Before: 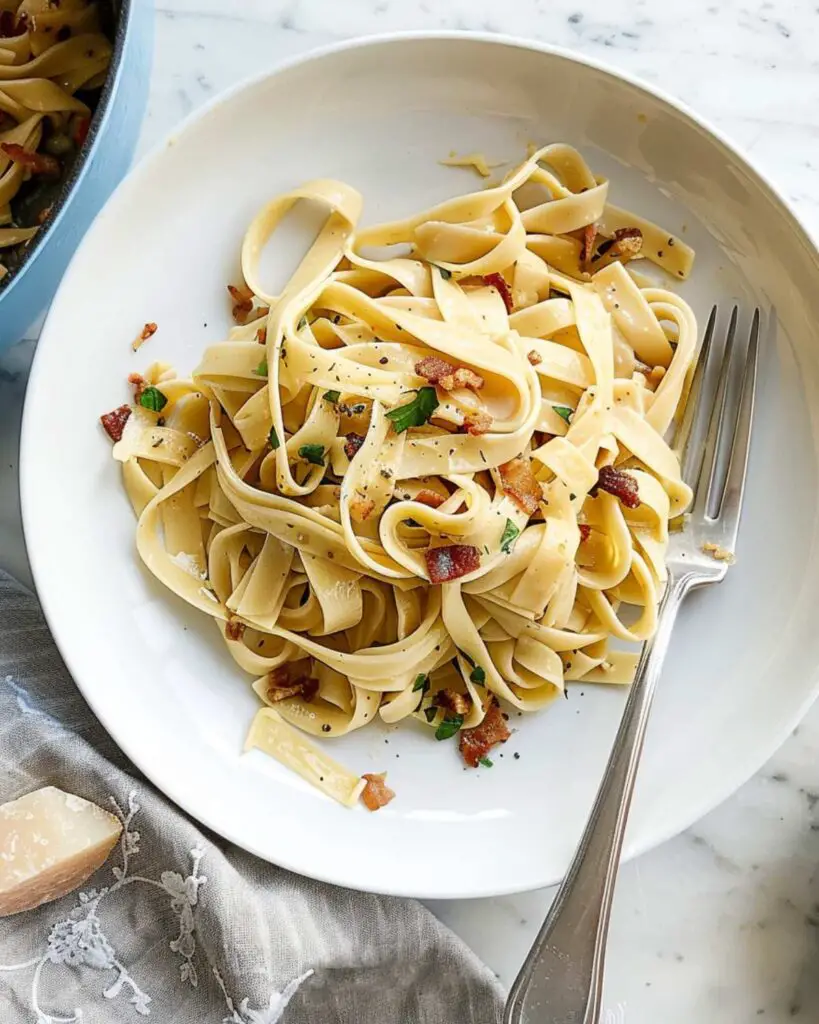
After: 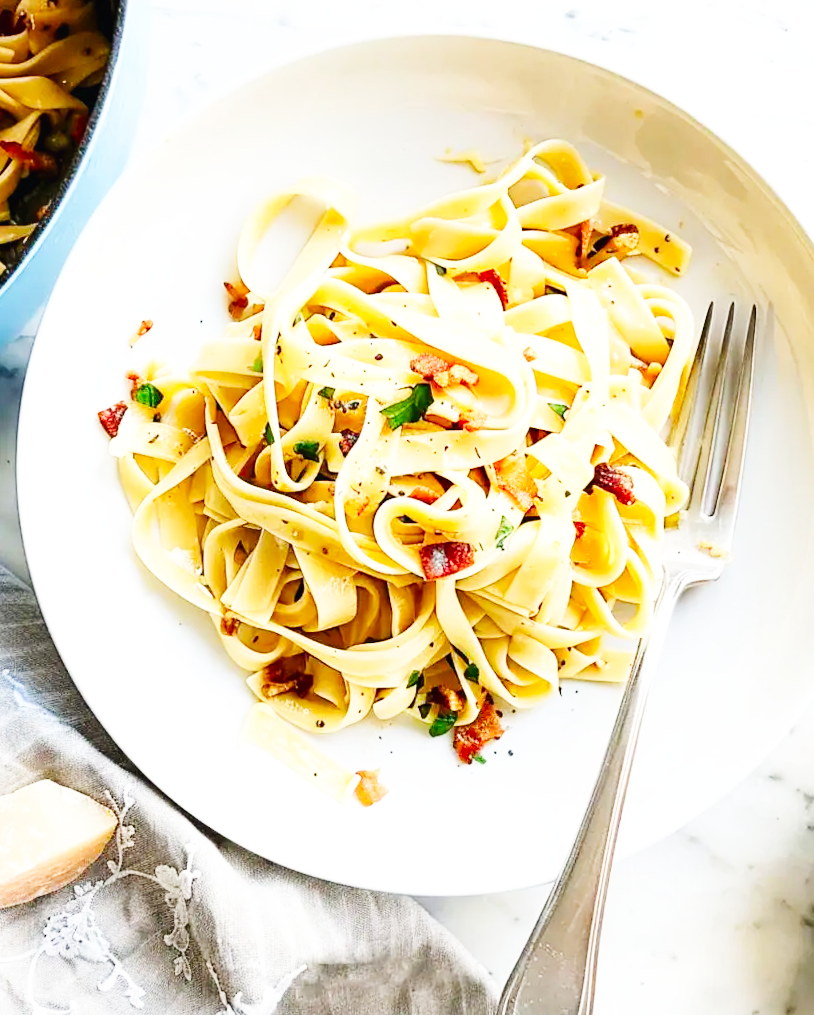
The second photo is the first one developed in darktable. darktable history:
rotate and perspective: rotation 0.192°, lens shift (horizontal) -0.015, crop left 0.005, crop right 0.996, crop top 0.006, crop bottom 0.99
base curve: curves: ch0 [(0, 0.003) (0.001, 0.002) (0.006, 0.004) (0.02, 0.022) (0.048, 0.086) (0.094, 0.234) (0.162, 0.431) (0.258, 0.629) (0.385, 0.8) (0.548, 0.918) (0.751, 0.988) (1, 1)], preserve colors none
contrast brightness saturation: contrast 0.1, brightness 0.03, saturation 0.09
